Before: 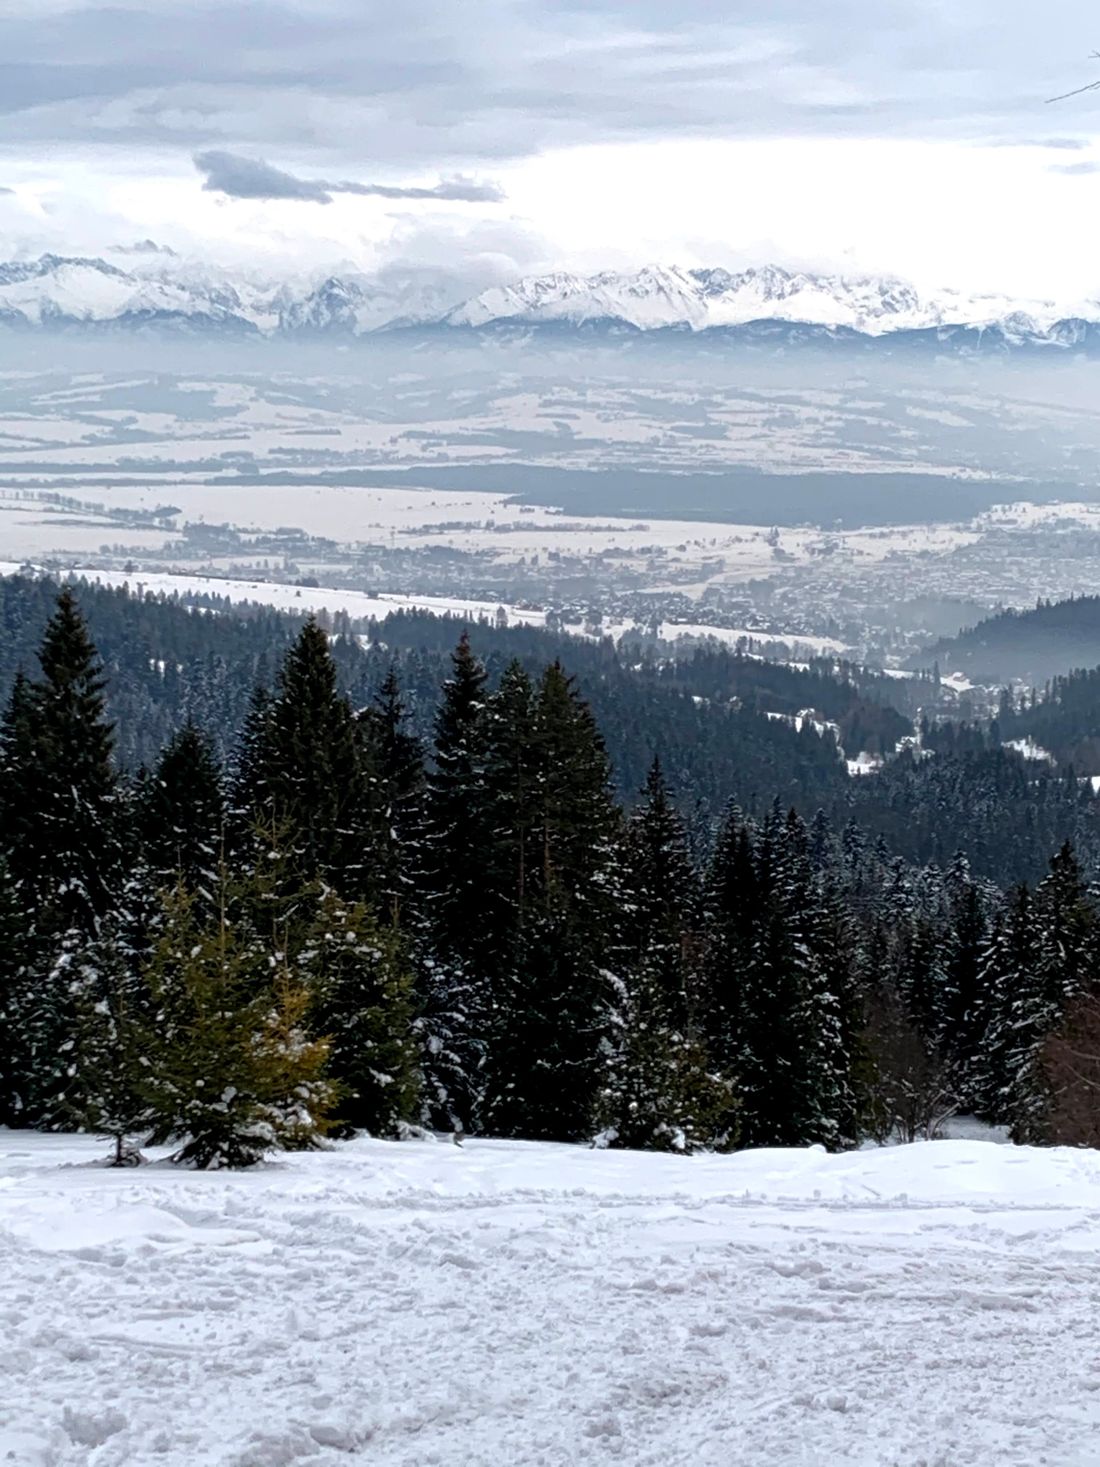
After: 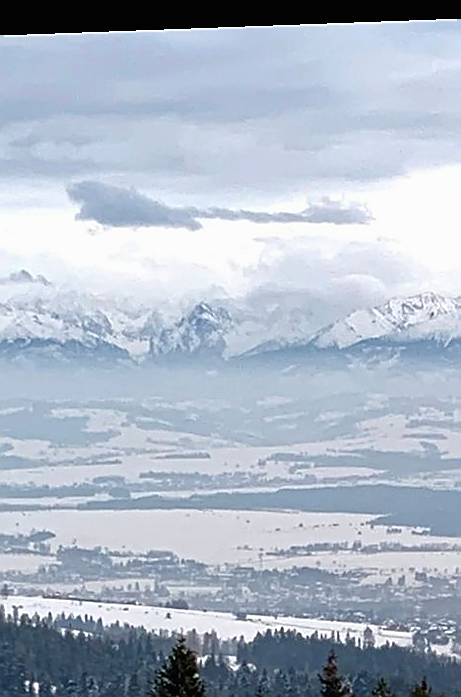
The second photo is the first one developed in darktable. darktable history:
crop and rotate: left 10.817%, top 0.062%, right 47.194%, bottom 53.626%
rotate and perspective: lens shift (horizontal) -0.055, automatic cropping off
sharpen: radius 1.4, amount 1.25, threshold 0.7
tone equalizer: on, module defaults
contrast brightness saturation: contrast -0.02, brightness -0.01, saturation 0.03
